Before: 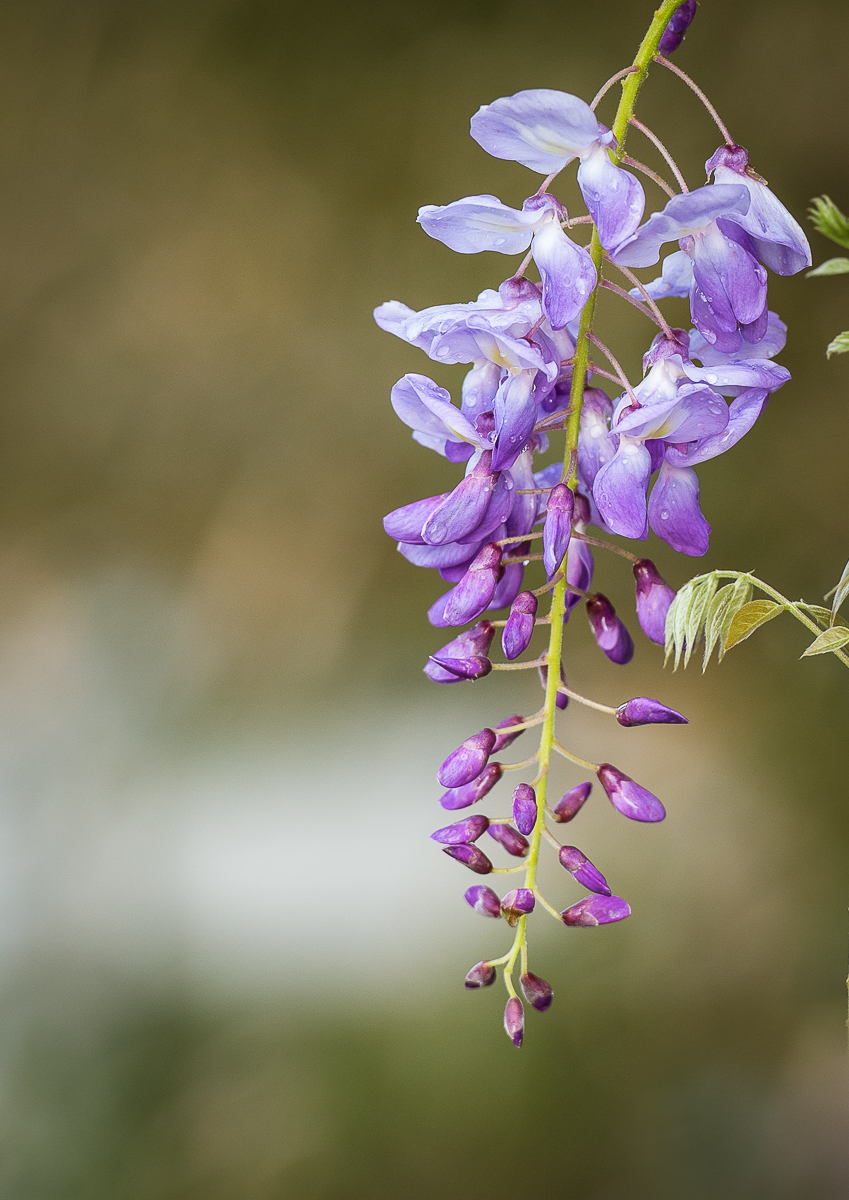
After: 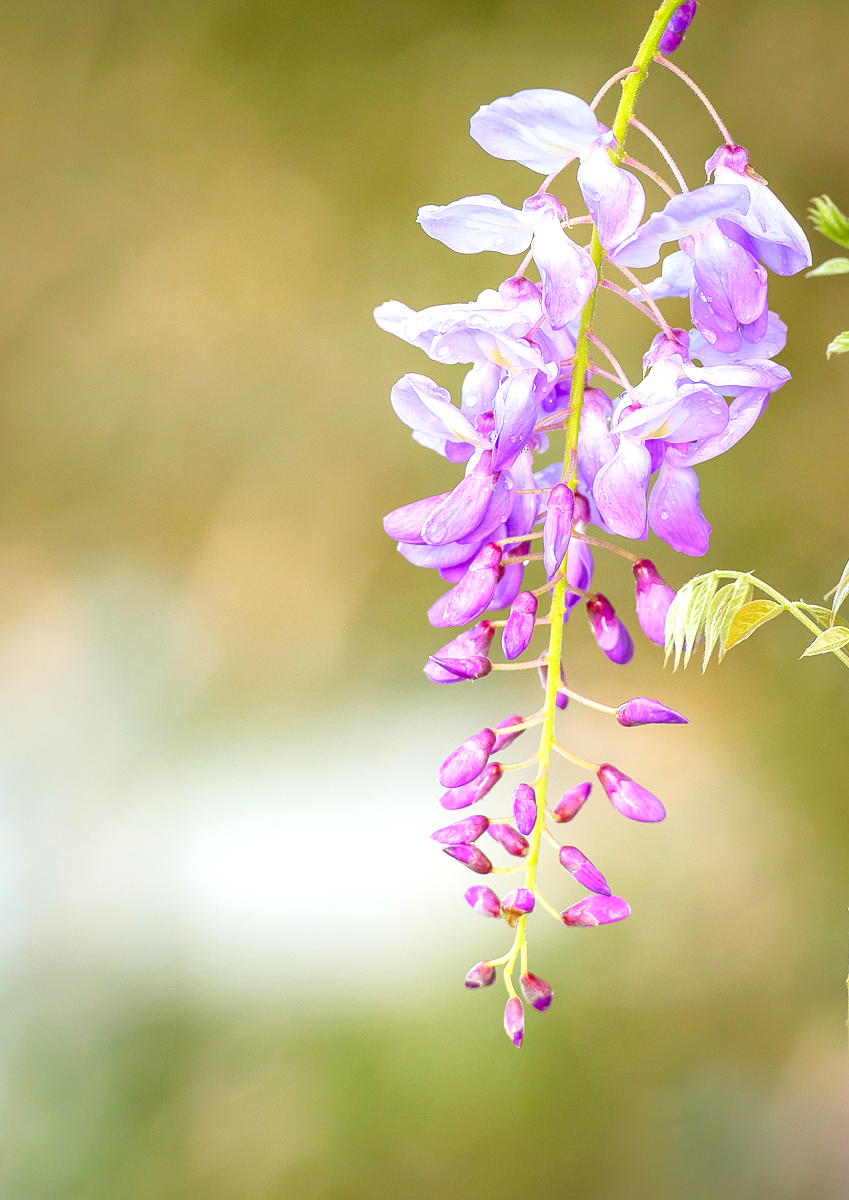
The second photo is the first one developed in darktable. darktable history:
levels: black 0.055%, levels [0.008, 0.318, 0.836]
